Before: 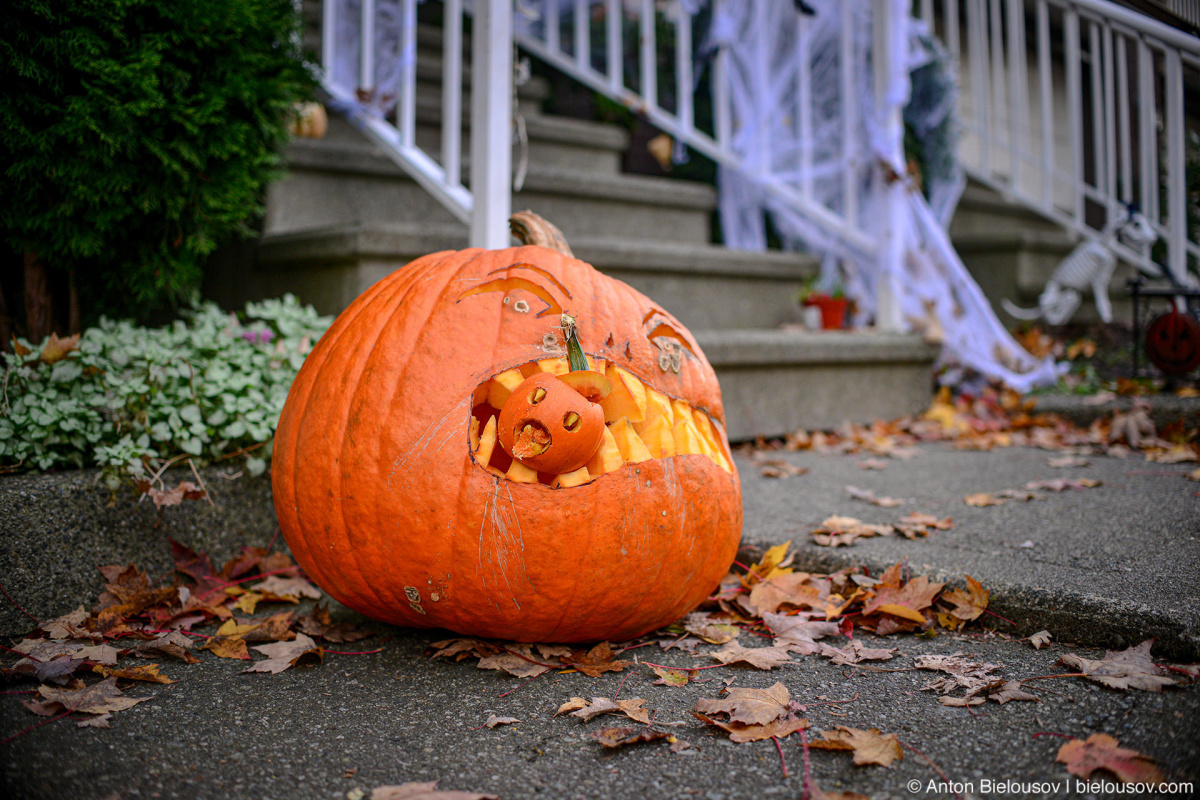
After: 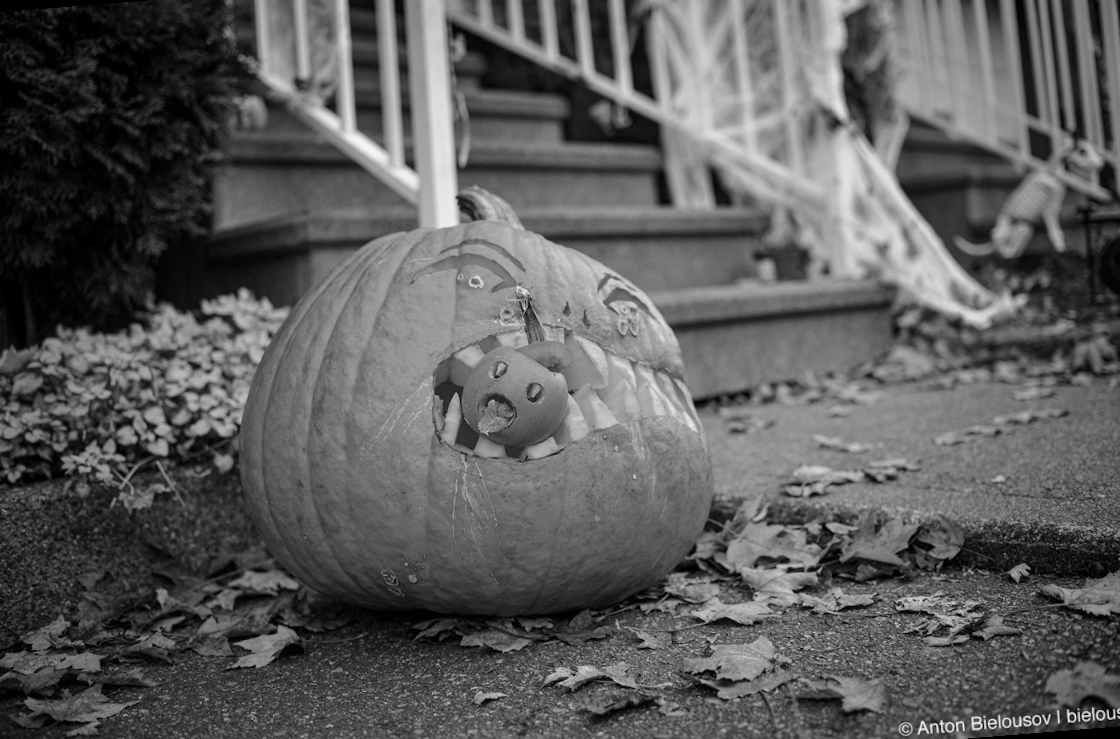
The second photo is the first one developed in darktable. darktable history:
rotate and perspective: rotation -4.57°, crop left 0.054, crop right 0.944, crop top 0.087, crop bottom 0.914
color calibration: output gray [0.25, 0.35, 0.4, 0], x 0.383, y 0.372, temperature 3905.17 K
